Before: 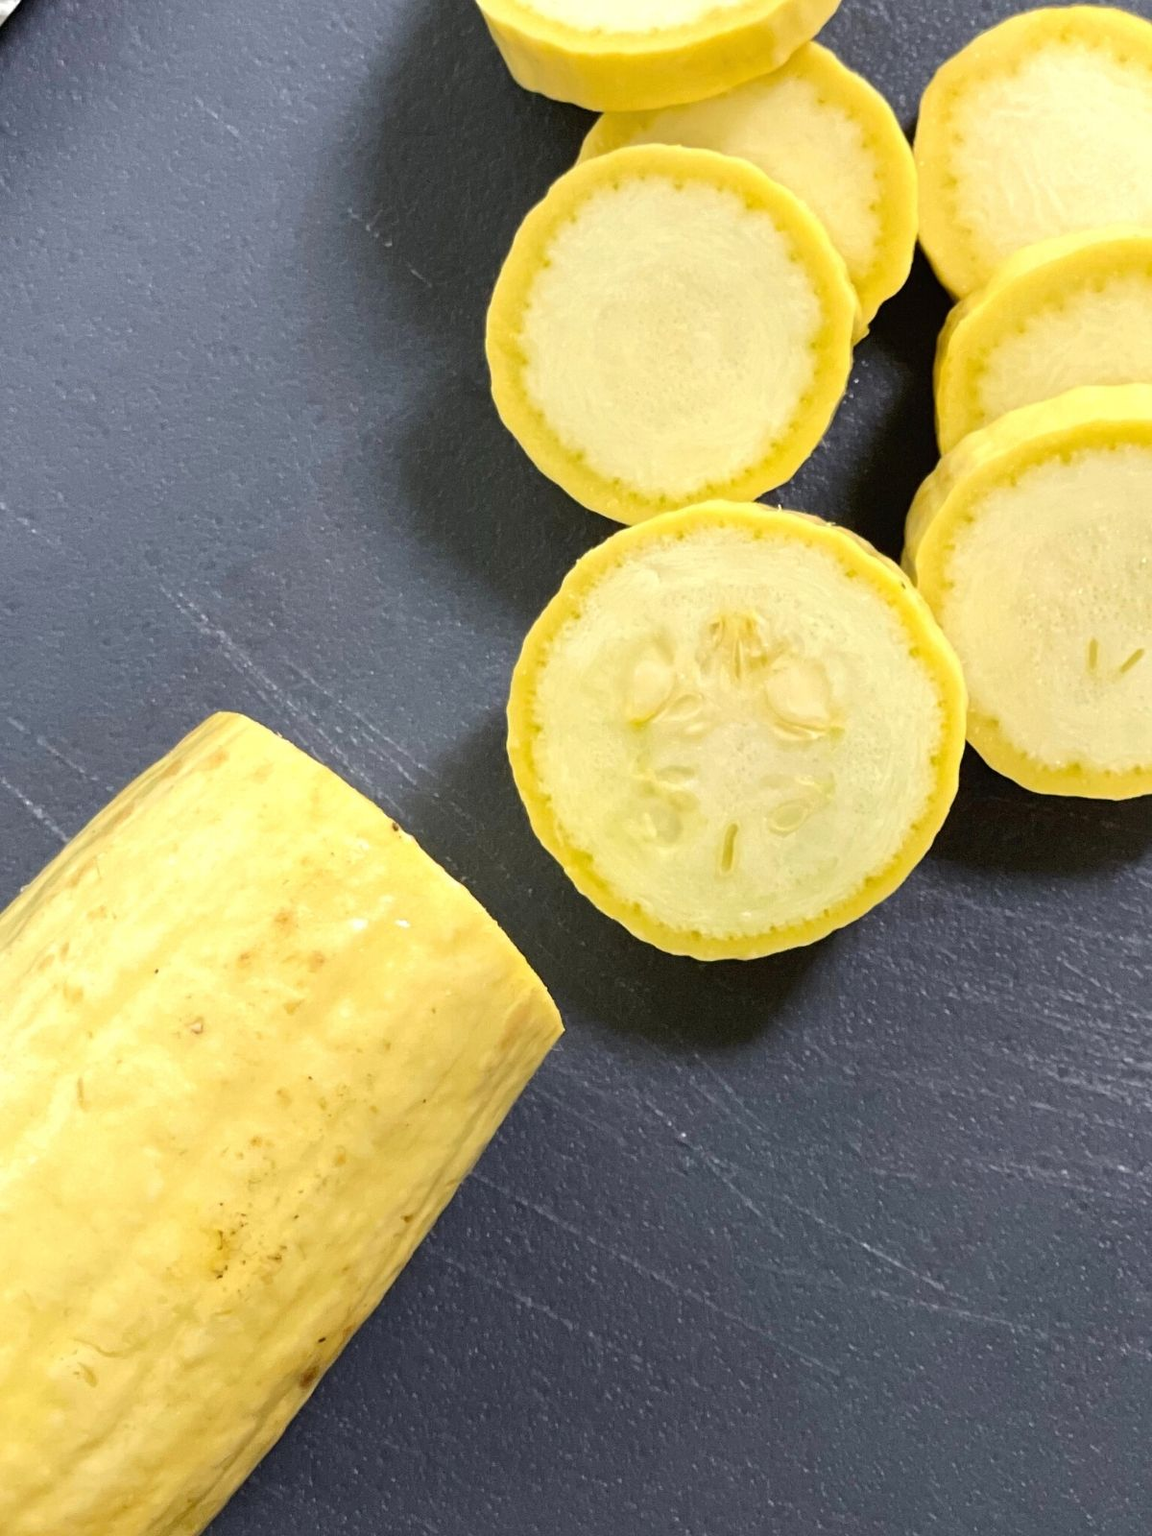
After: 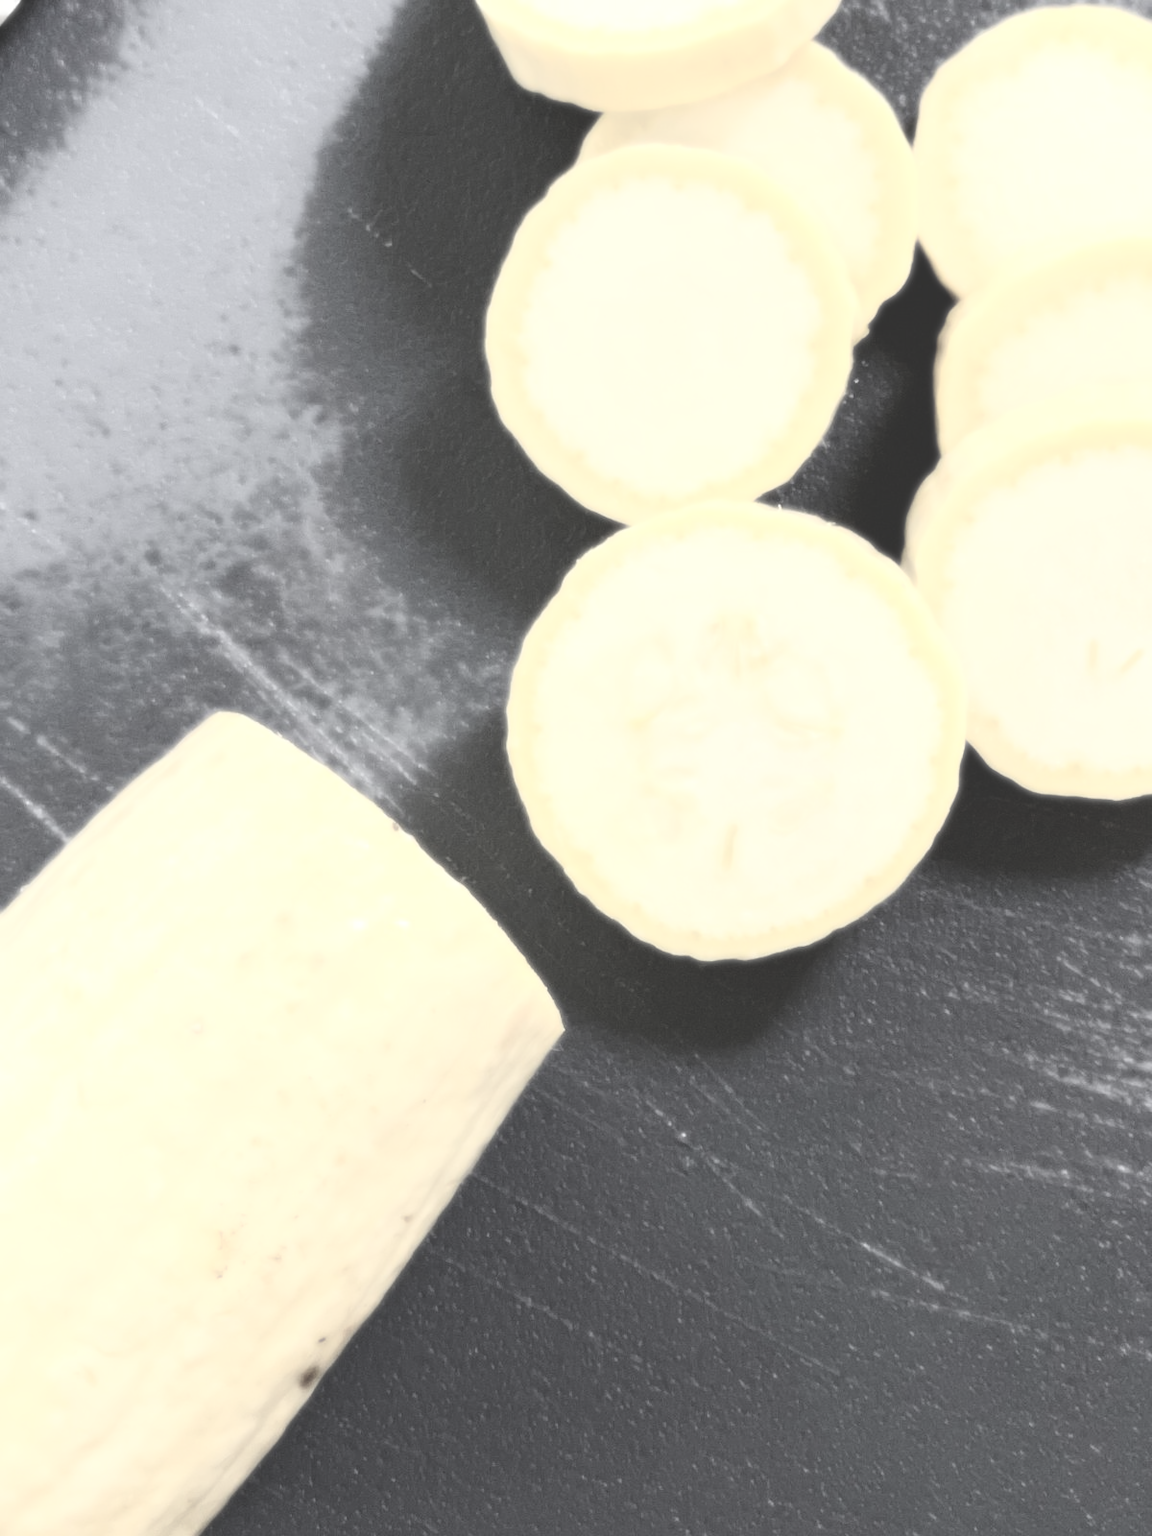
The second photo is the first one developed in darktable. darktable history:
exposure: black level correction -0.03, compensate highlight preservation false
color correction: saturation 0.3
bloom: size 0%, threshold 54.82%, strength 8.31%
